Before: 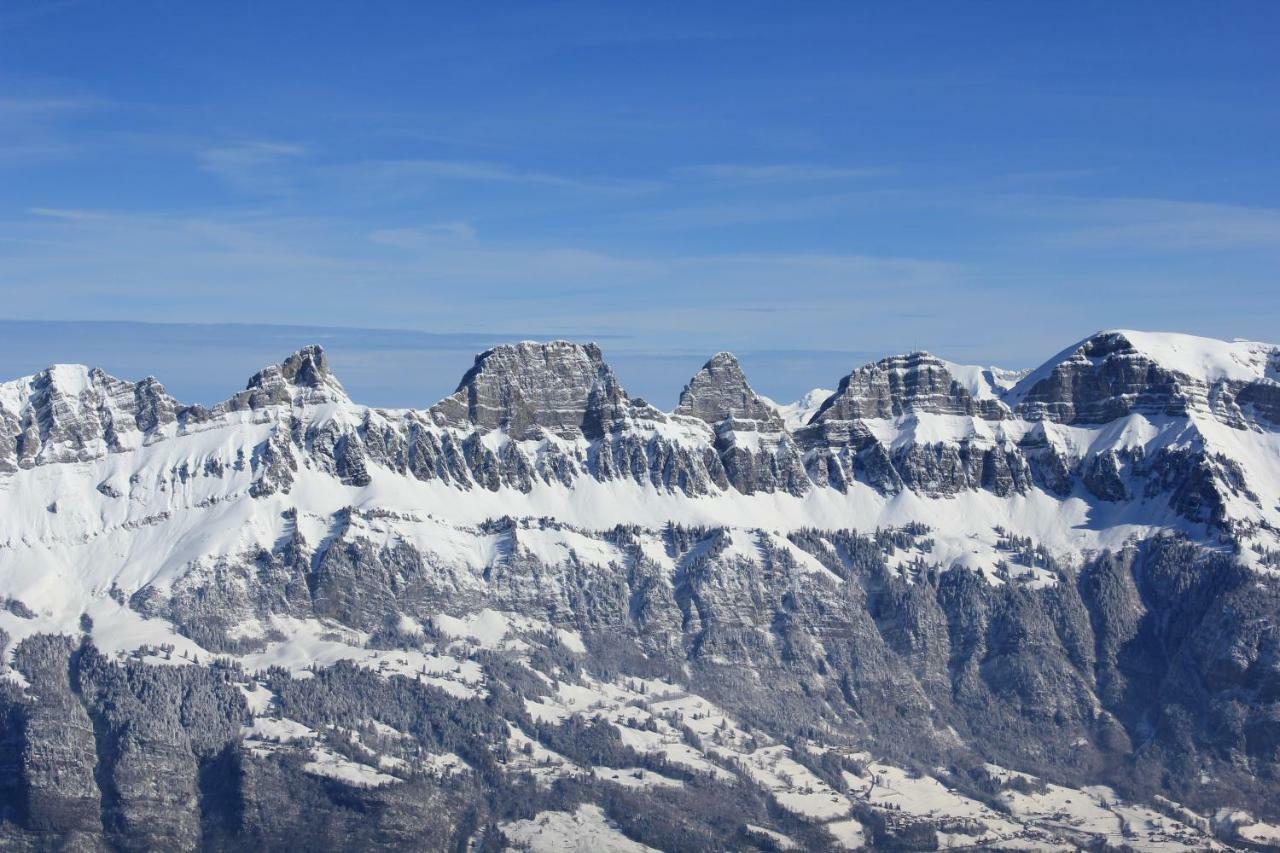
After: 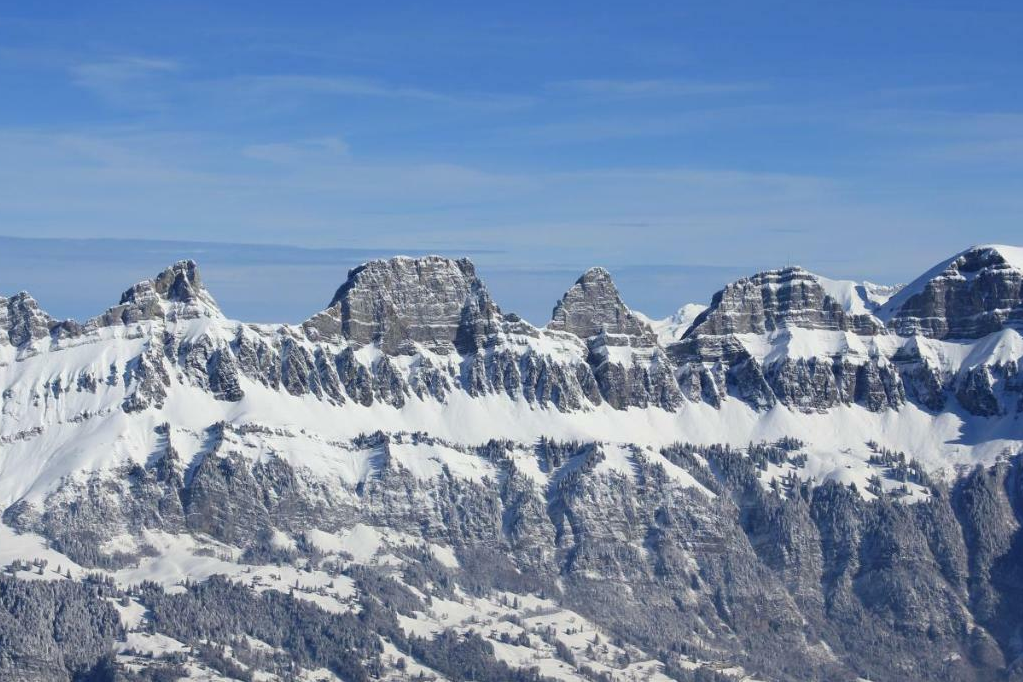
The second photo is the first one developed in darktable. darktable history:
crop: left 10%, top 10%, right 10%, bottom 10%
